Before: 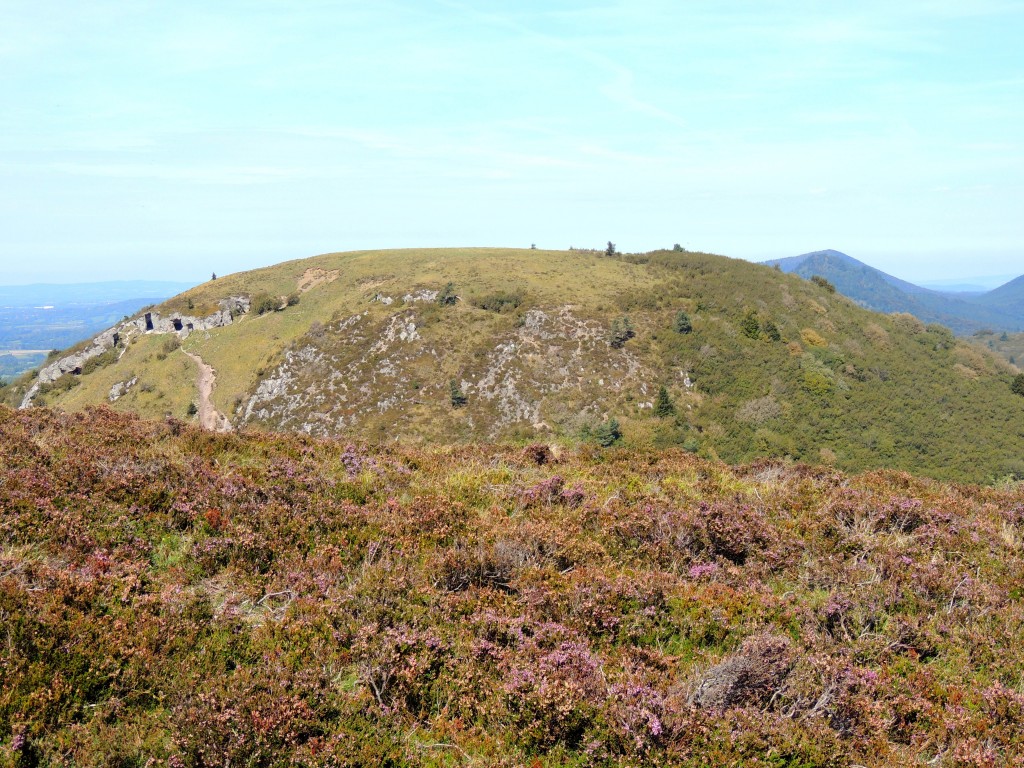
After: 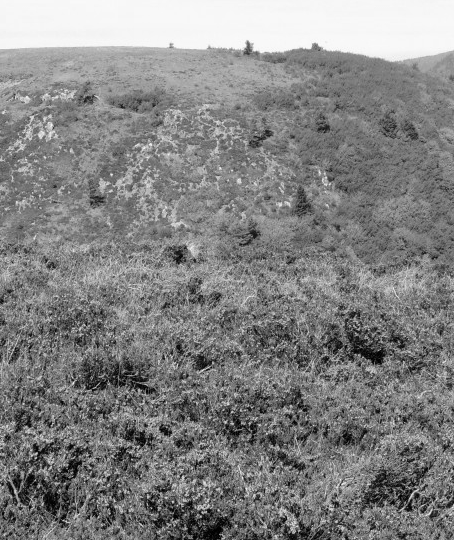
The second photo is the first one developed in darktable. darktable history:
monochrome: on, module defaults
crop: left 35.432%, top 26.233%, right 20.145%, bottom 3.432%
